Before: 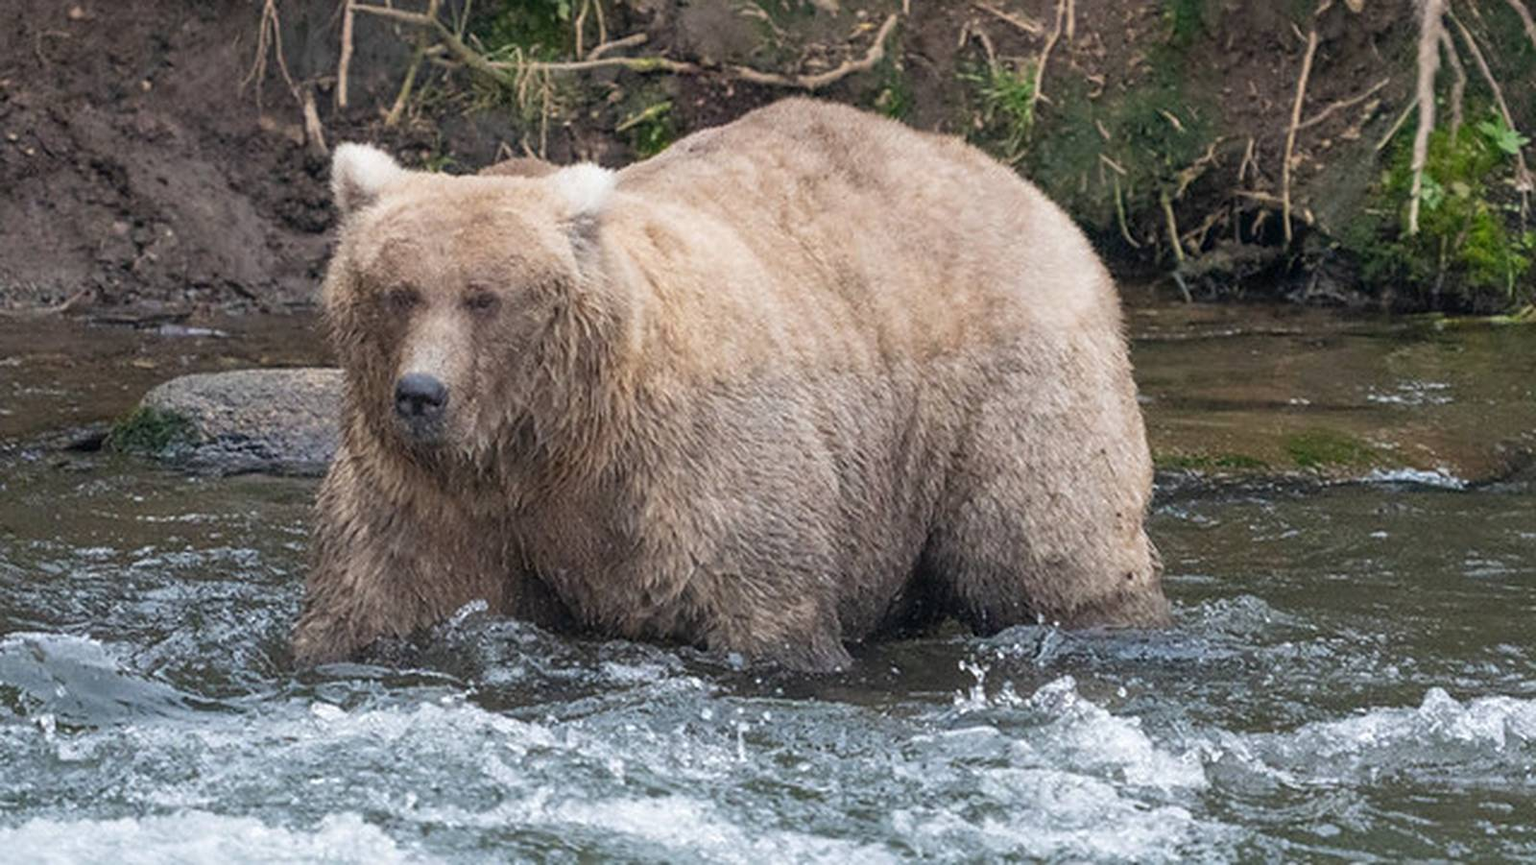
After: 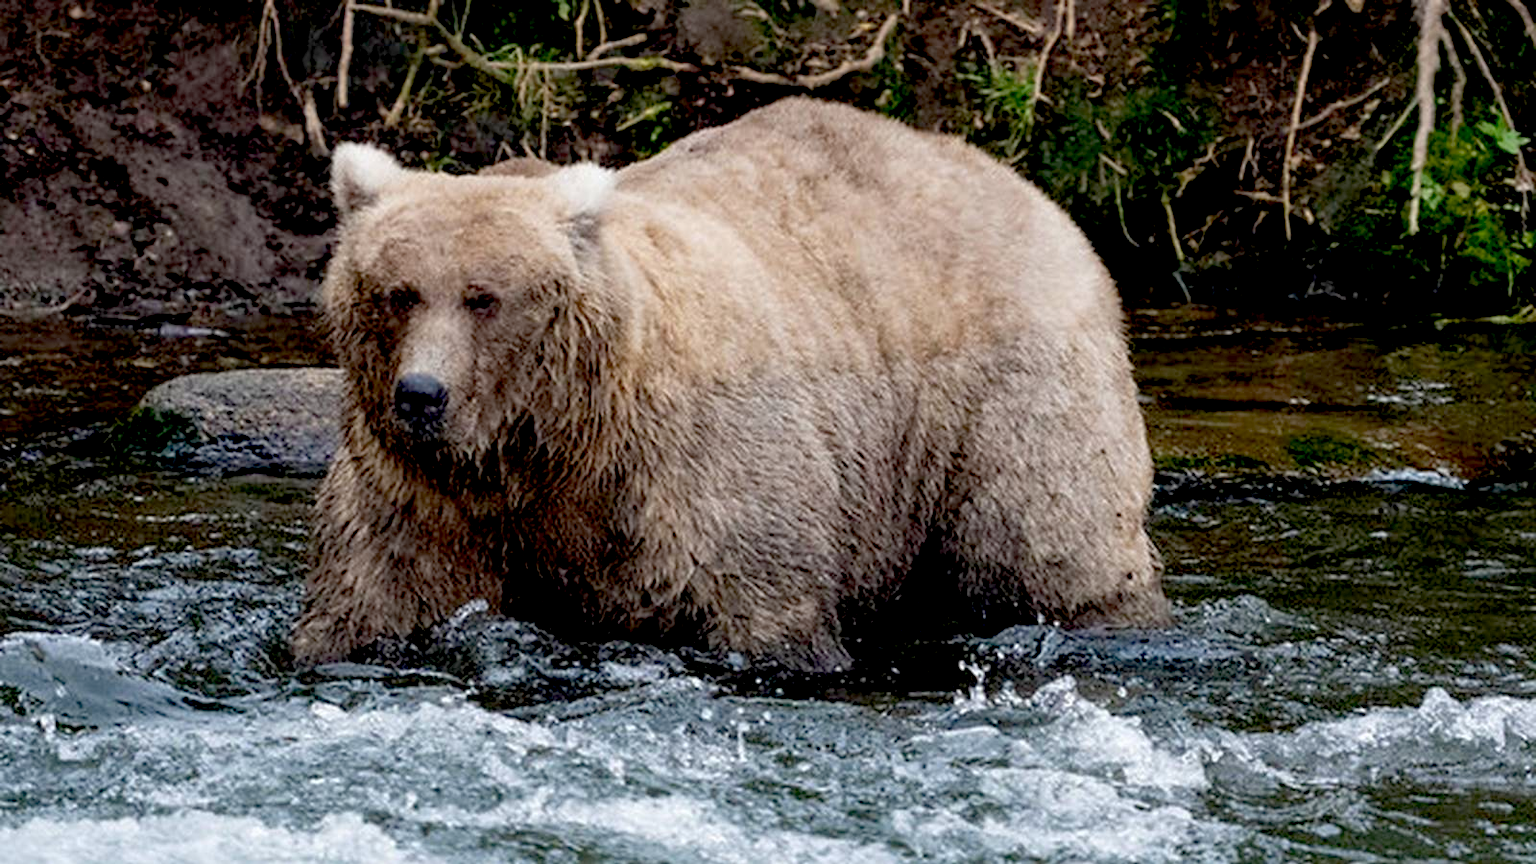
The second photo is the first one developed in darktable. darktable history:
exposure: black level correction 0.058, compensate exposure bias true, compensate highlight preservation false
color zones: curves: ch1 [(0, 0.469) (0.01, 0.469) (0.12, 0.446) (0.248, 0.469) (0.5, 0.5) (0.748, 0.5) (0.99, 0.469) (1, 0.469)]
